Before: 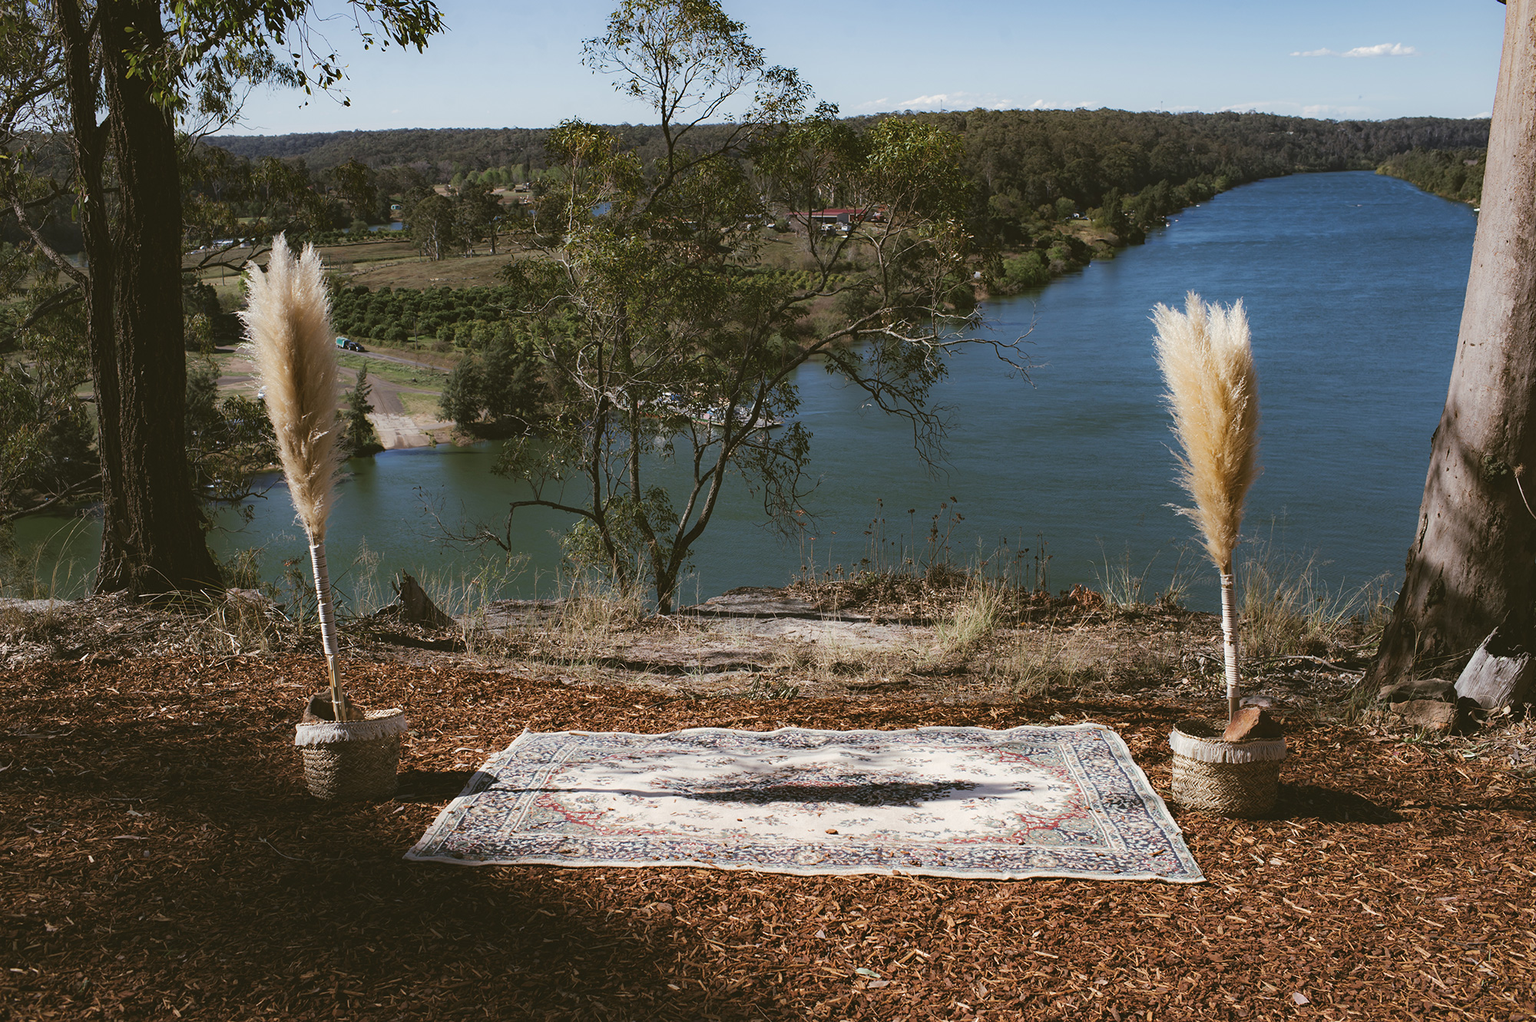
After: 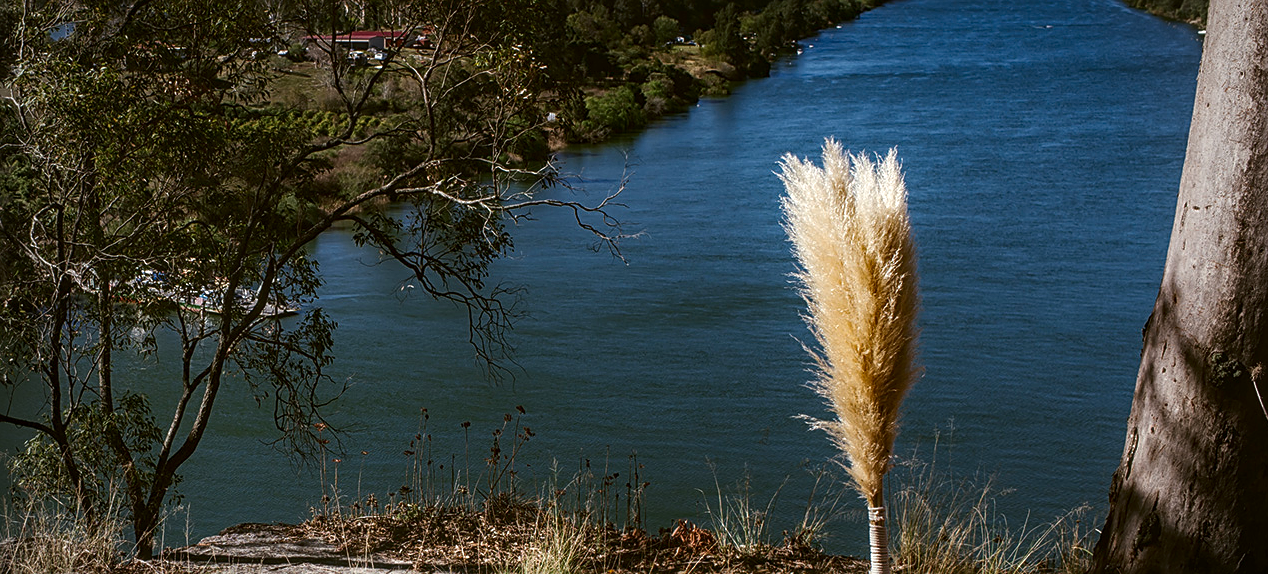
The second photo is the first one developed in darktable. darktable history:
exposure: exposure 0.408 EV, compensate exposure bias true, compensate highlight preservation false
crop: left 36.076%, top 18.12%, right 0.476%, bottom 38.744%
vignetting: on, module defaults
contrast brightness saturation: contrast 0.105, brightness -0.265, saturation 0.139
sharpen: on, module defaults
color correction: highlights b* 0.01
local contrast: highlights 5%, shadows 5%, detail 133%
